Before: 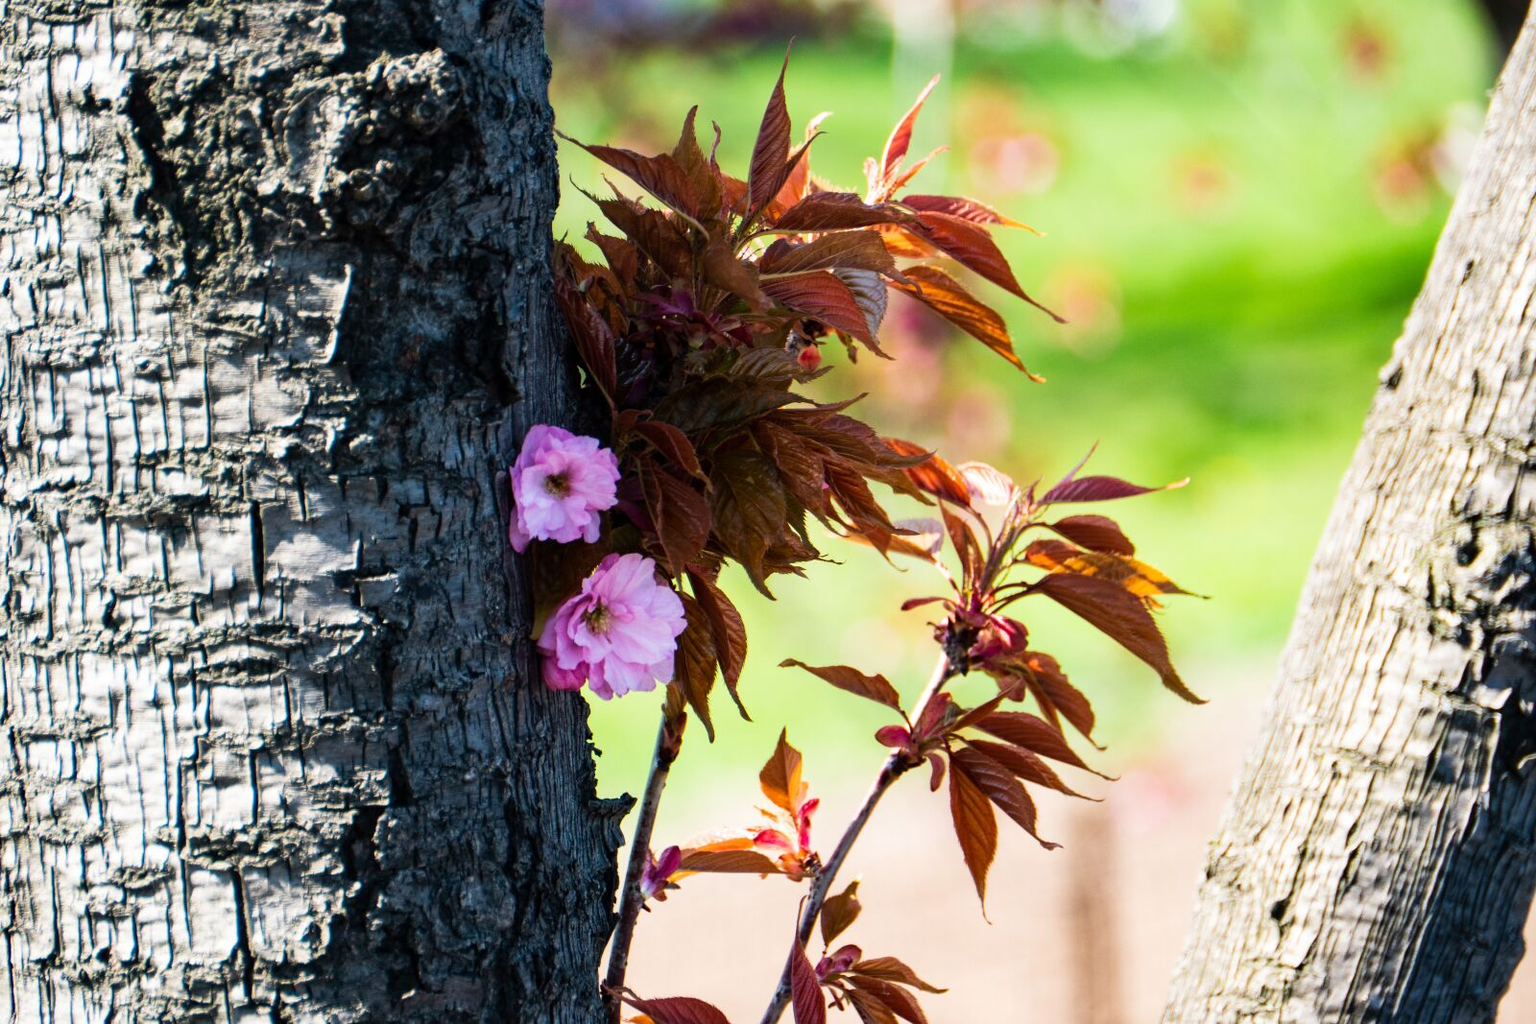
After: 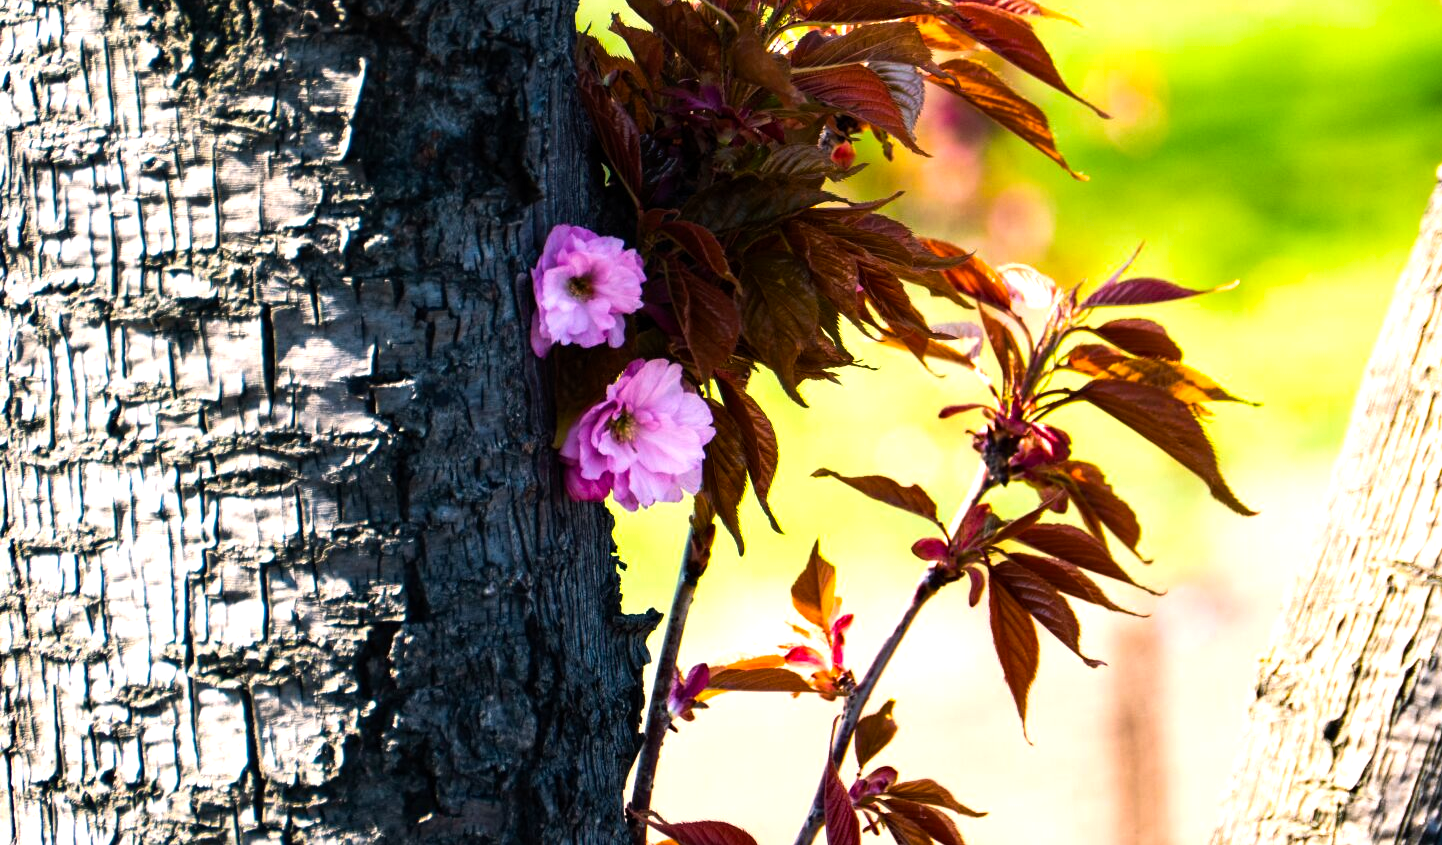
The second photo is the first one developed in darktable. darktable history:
crop: top 20.49%, right 9.332%, bottom 0.267%
color balance rgb: highlights gain › chroma 2.008%, highlights gain › hue 45.18°, perceptual saturation grading › global saturation 25.618%, perceptual brilliance grading › global brilliance 14.422%, perceptual brilliance grading › shadows -34.27%
